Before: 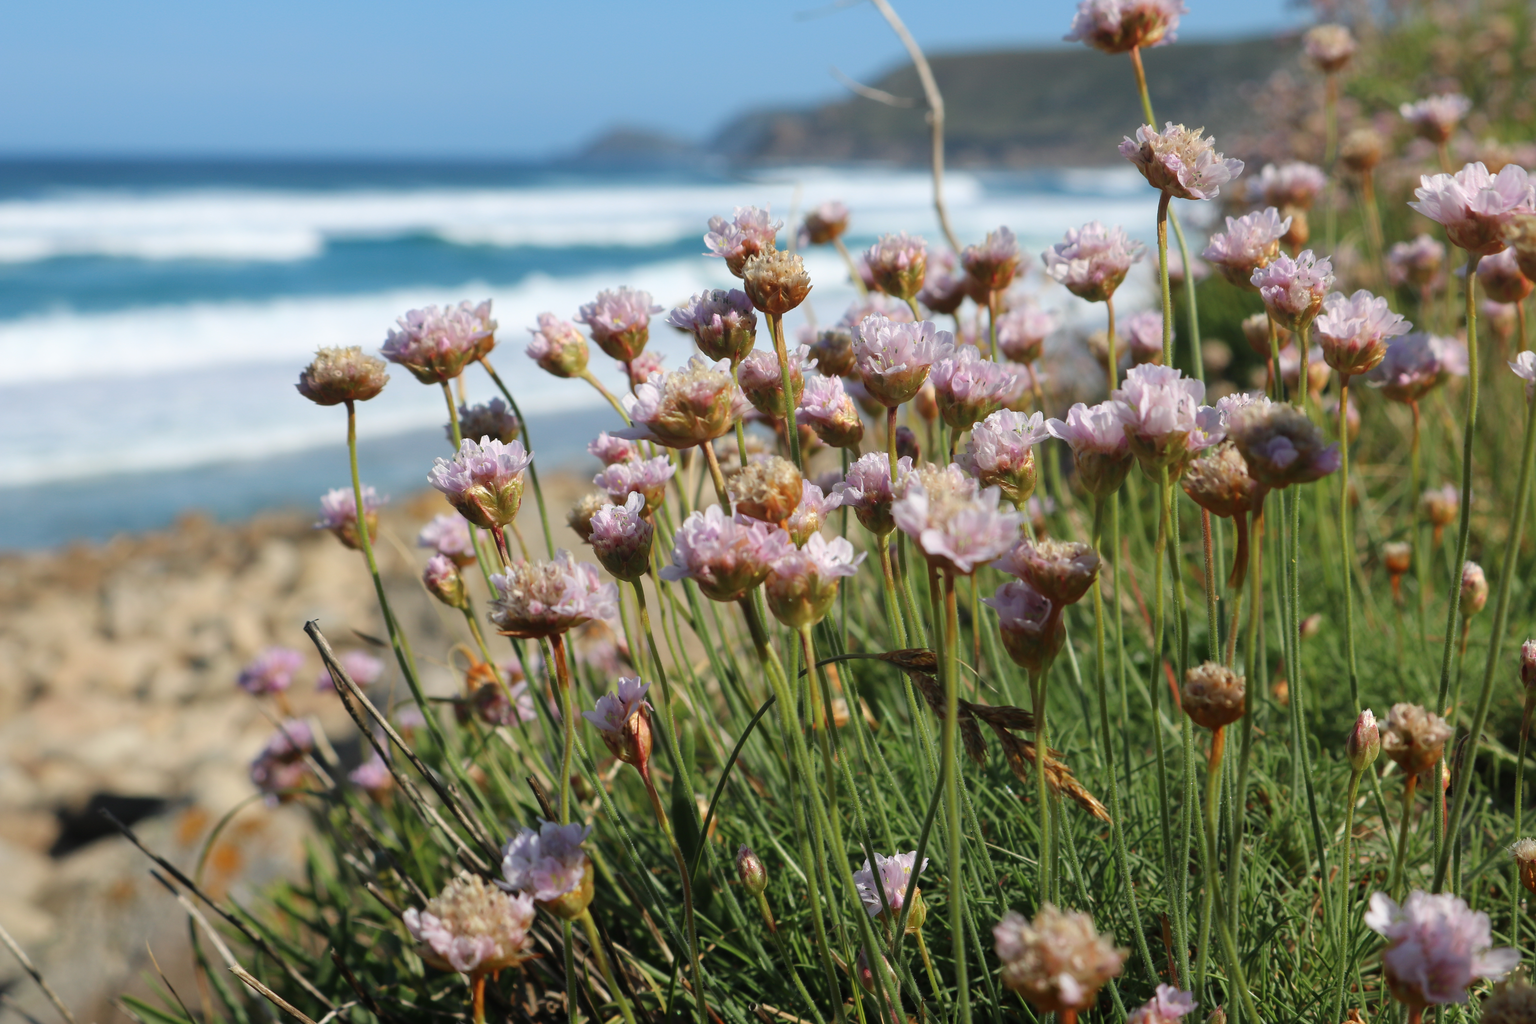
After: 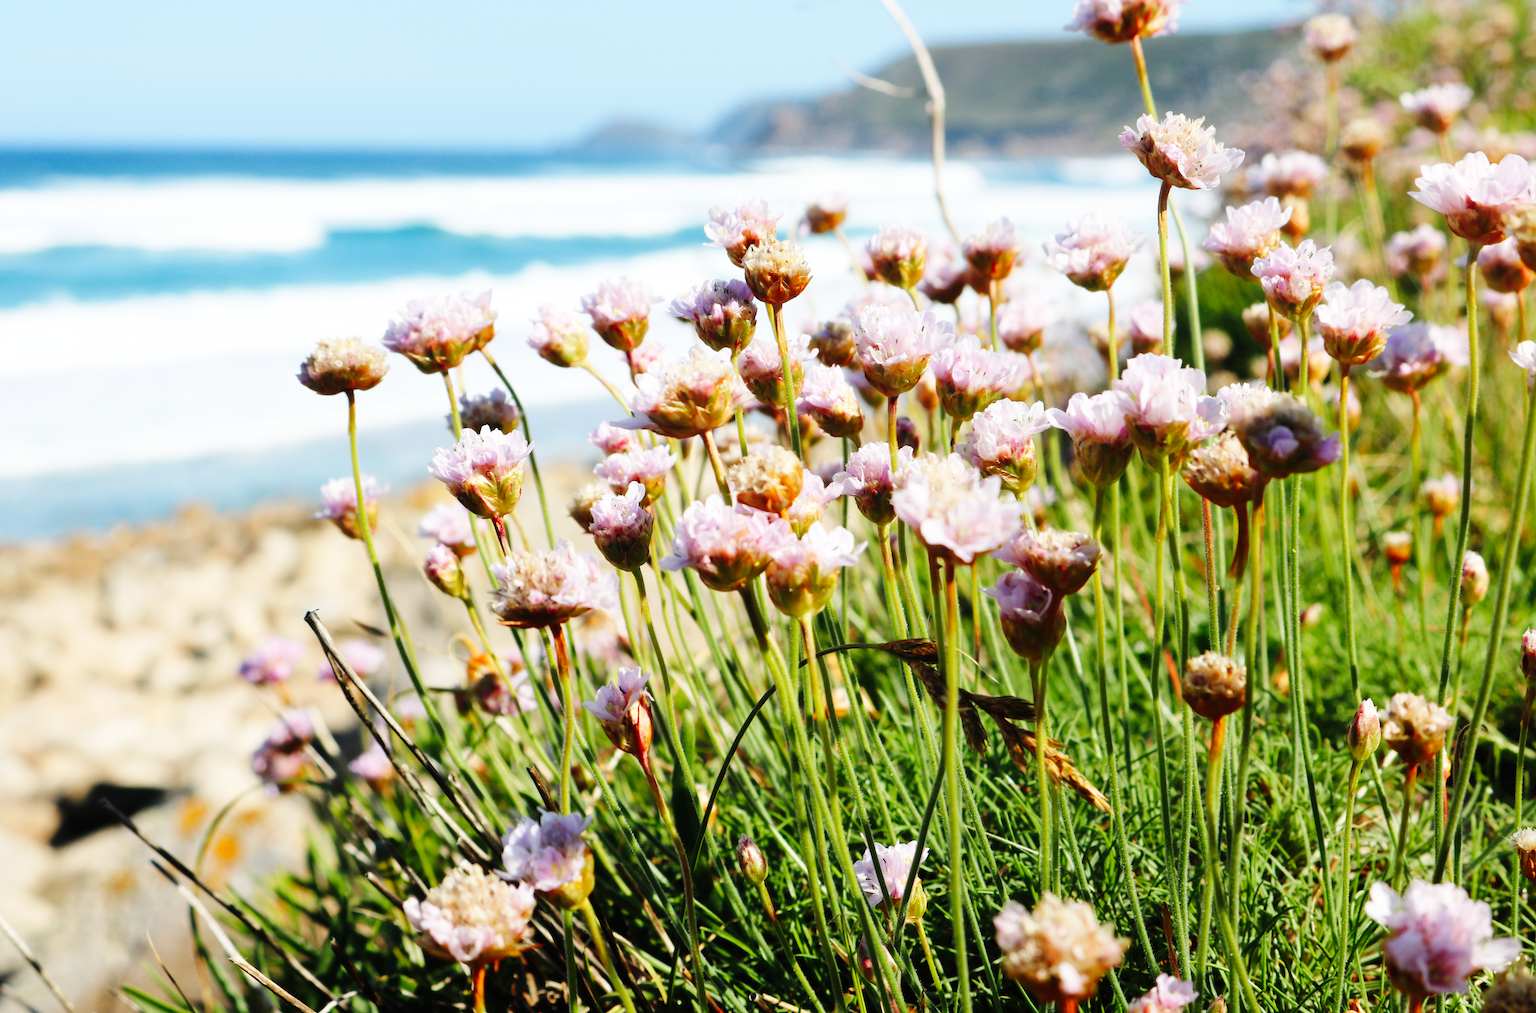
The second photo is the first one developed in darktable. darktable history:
base curve: curves: ch0 [(0, 0) (0, 0) (0.002, 0.001) (0.008, 0.003) (0.019, 0.011) (0.037, 0.037) (0.064, 0.11) (0.102, 0.232) (0.152, 0.379) (0.216, 0.524) (0.296, 0.665) (0.394, 0.789) (0.512, 0.881) (0.651, 0.945) (0.813, 0.986) (1, 1)], preserve colors none
crop: top 1.049%, right 0.001%
